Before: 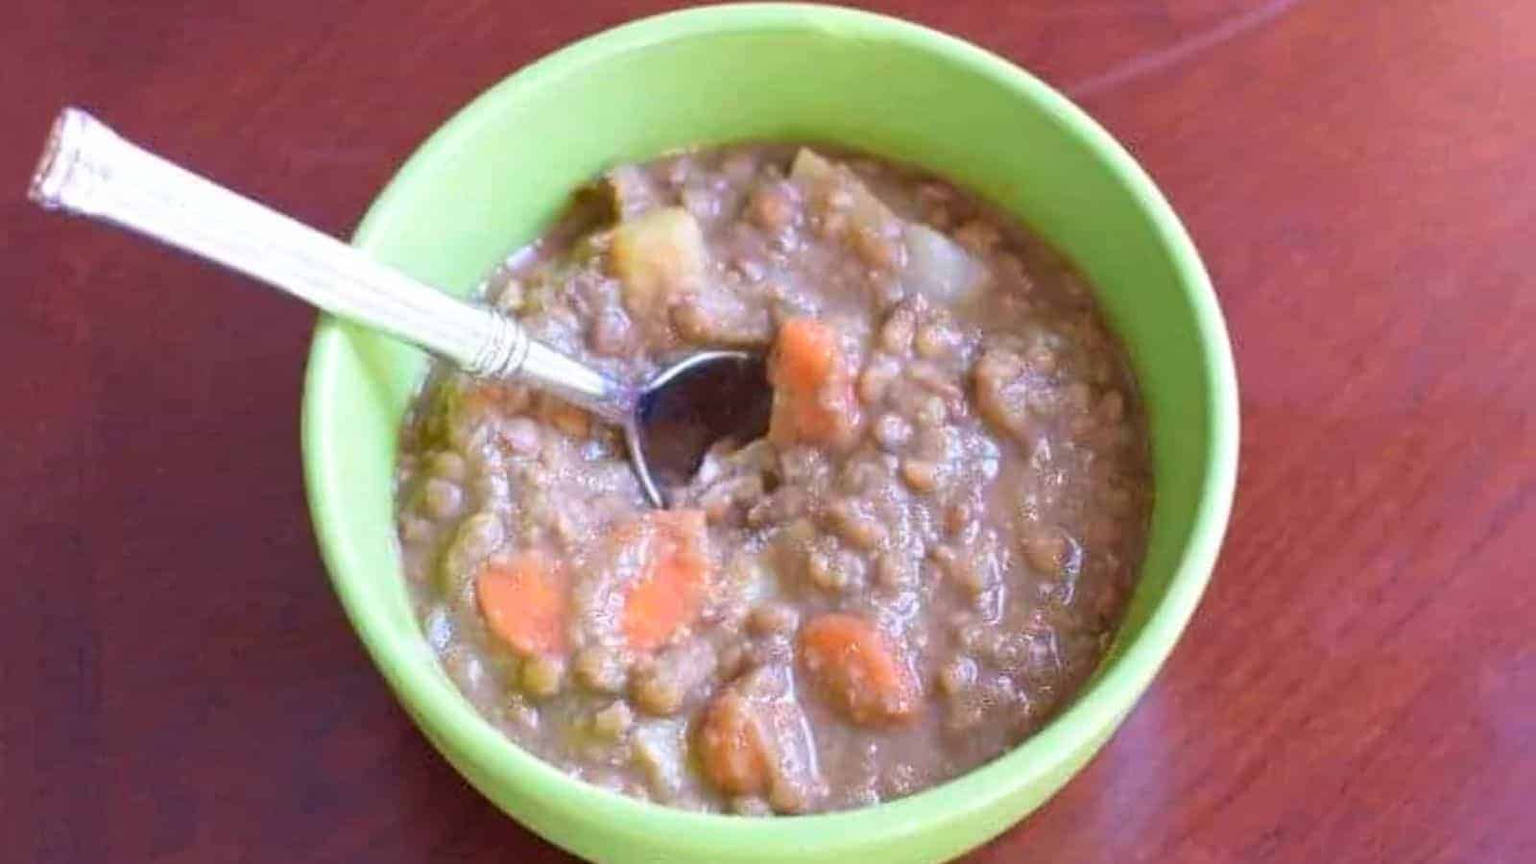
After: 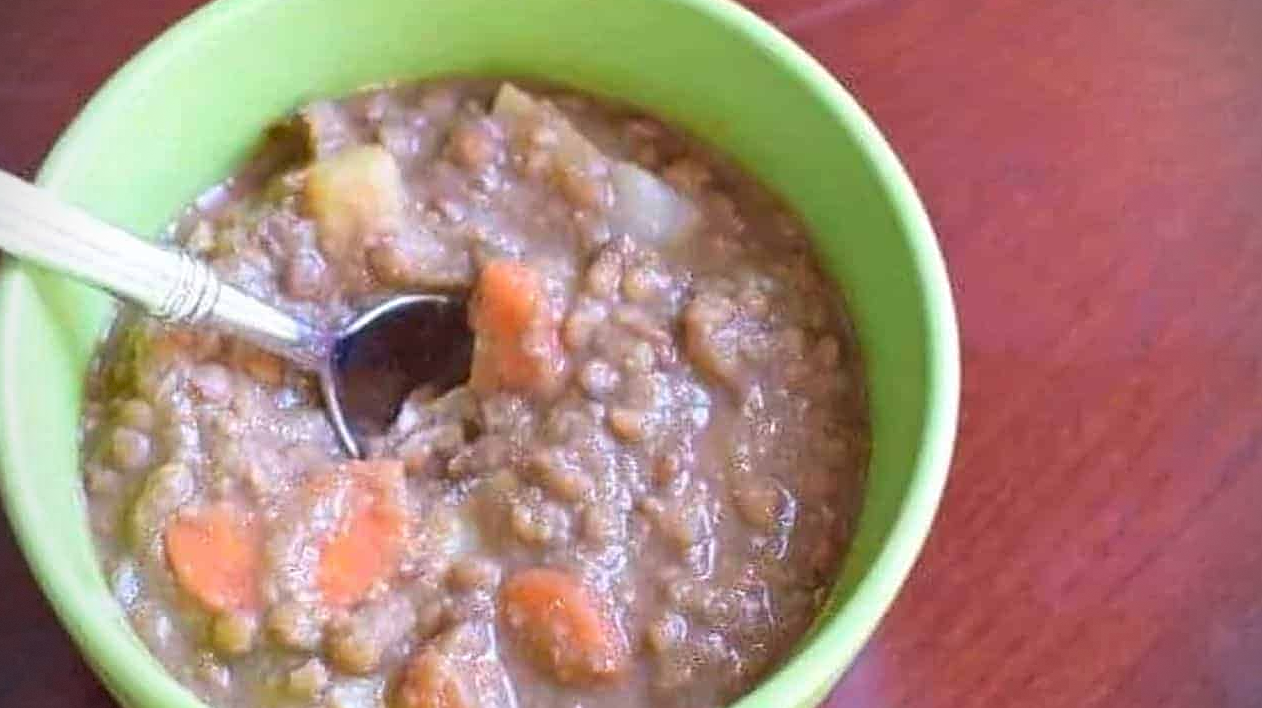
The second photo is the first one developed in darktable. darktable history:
shadows and highlights: radius 334.93, shadows 63.48, highlights 6.06, compress 87.7%, highlights color adjustment 39.73%, soften with gaussian
vignetting: dithering 8-bit output, unbound false
crop and rotate: left 20.74%, top 7.912%, right 0.375%, bottom 13.378%
sharpen: on, module defaults
